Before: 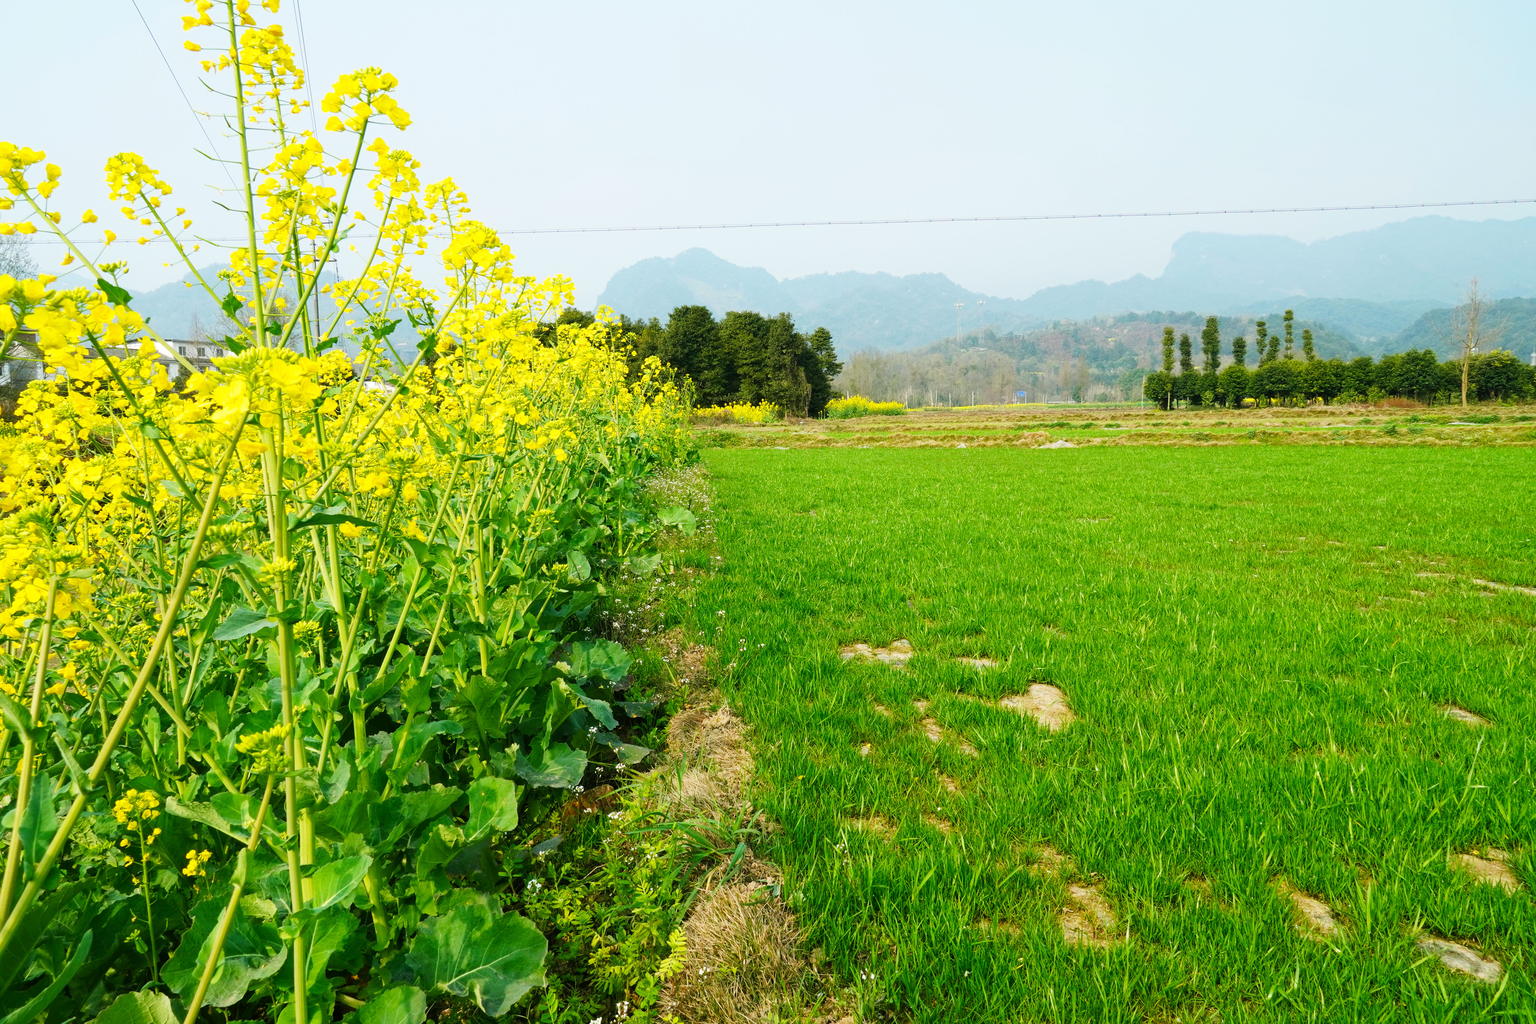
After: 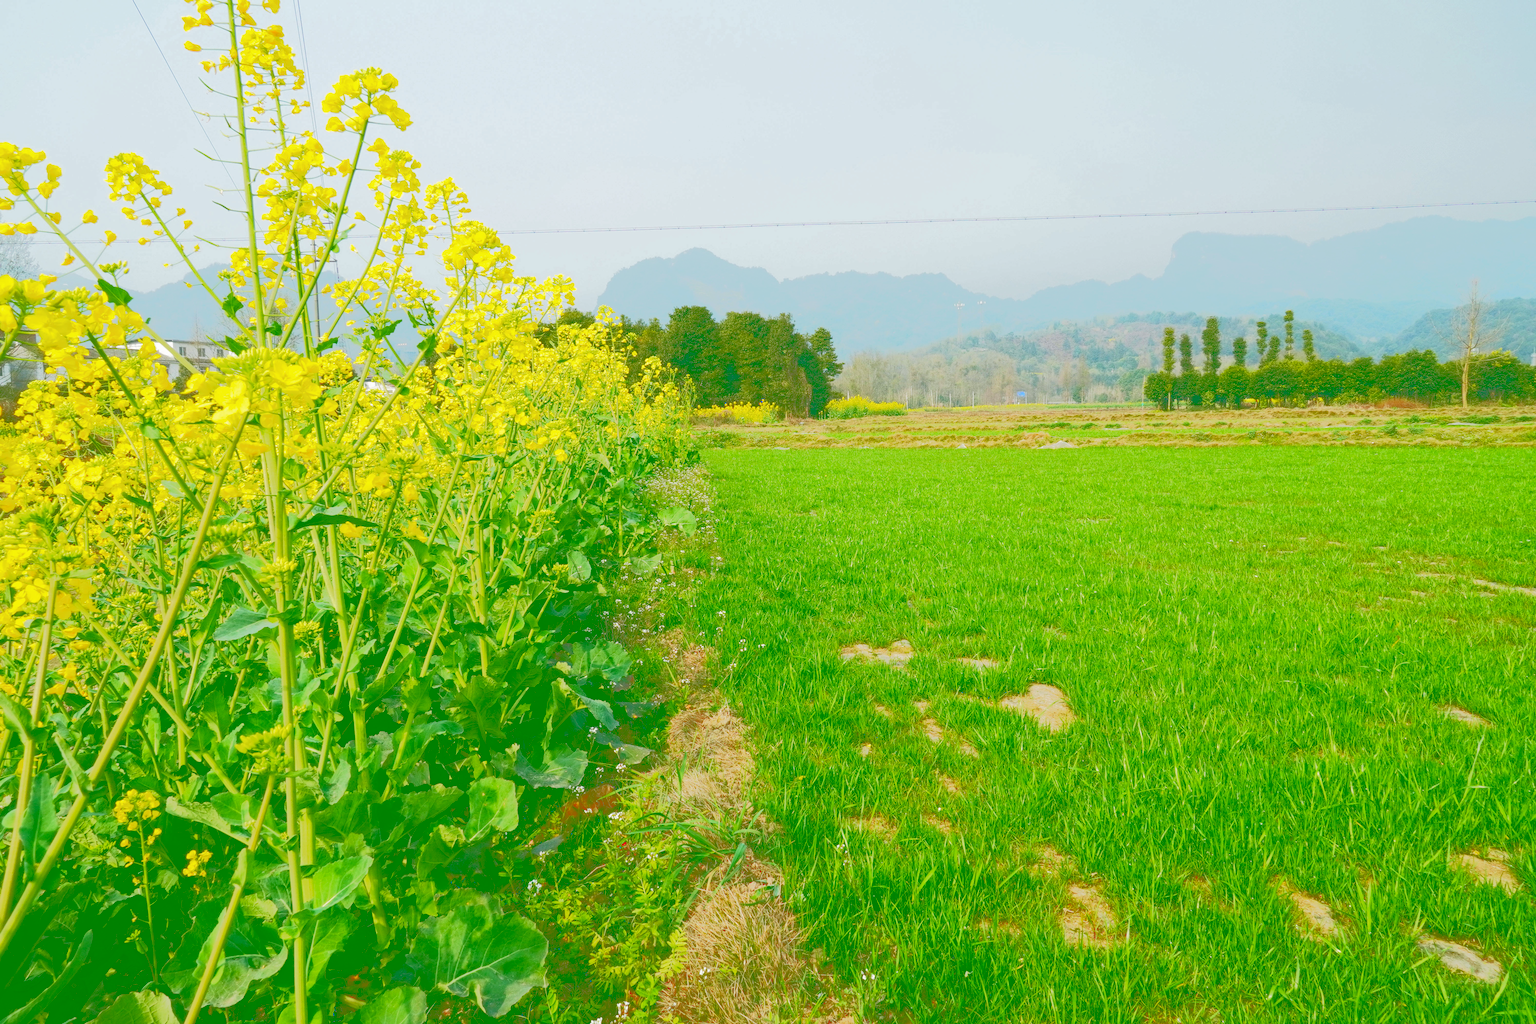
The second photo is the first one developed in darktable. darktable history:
tone curve: curves: ch0 [(0, 0) (0.003, 0.437) (0.011, 0.438) (0.025, 0.441) (0.044, 0.441) (0.069, 0.441) (0.1, 0.444) (0.136, 0.447) (0.177, 0.452) (0.224, 0.457) (0.277, 0.466) (0.335, 0.485) (0.399, 0.514) (0.468, 0.558) (0.543, 0.616) (0.623, 0.686) (0.709, 0.76) (0.801, 0.803) (0.898, 0.825) (1, 1)], color space Lab, linked channels, preserve colors none
